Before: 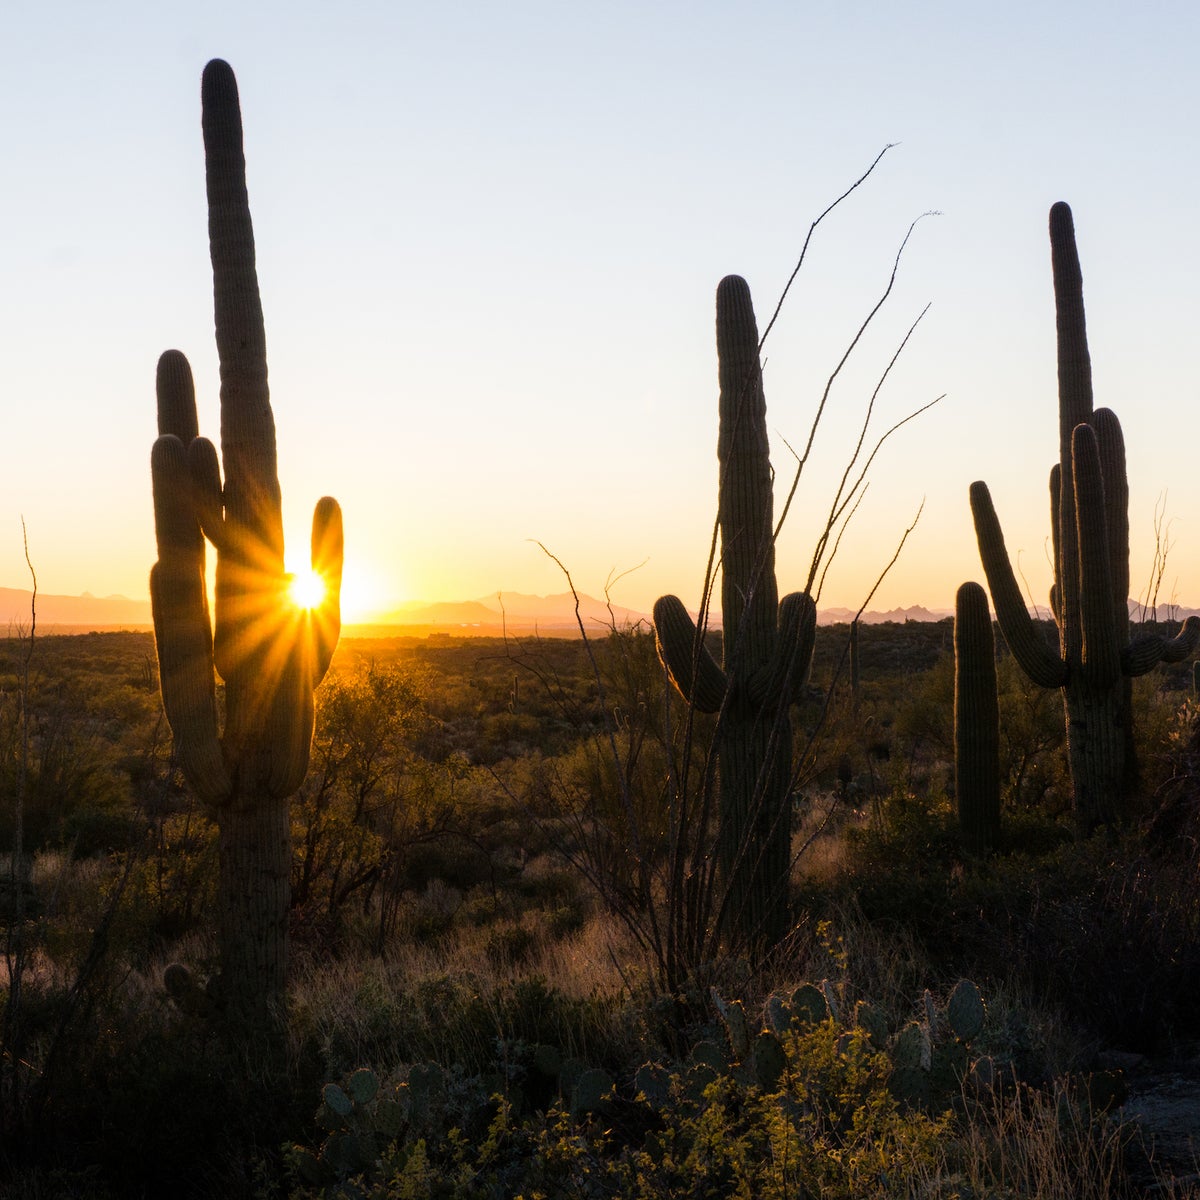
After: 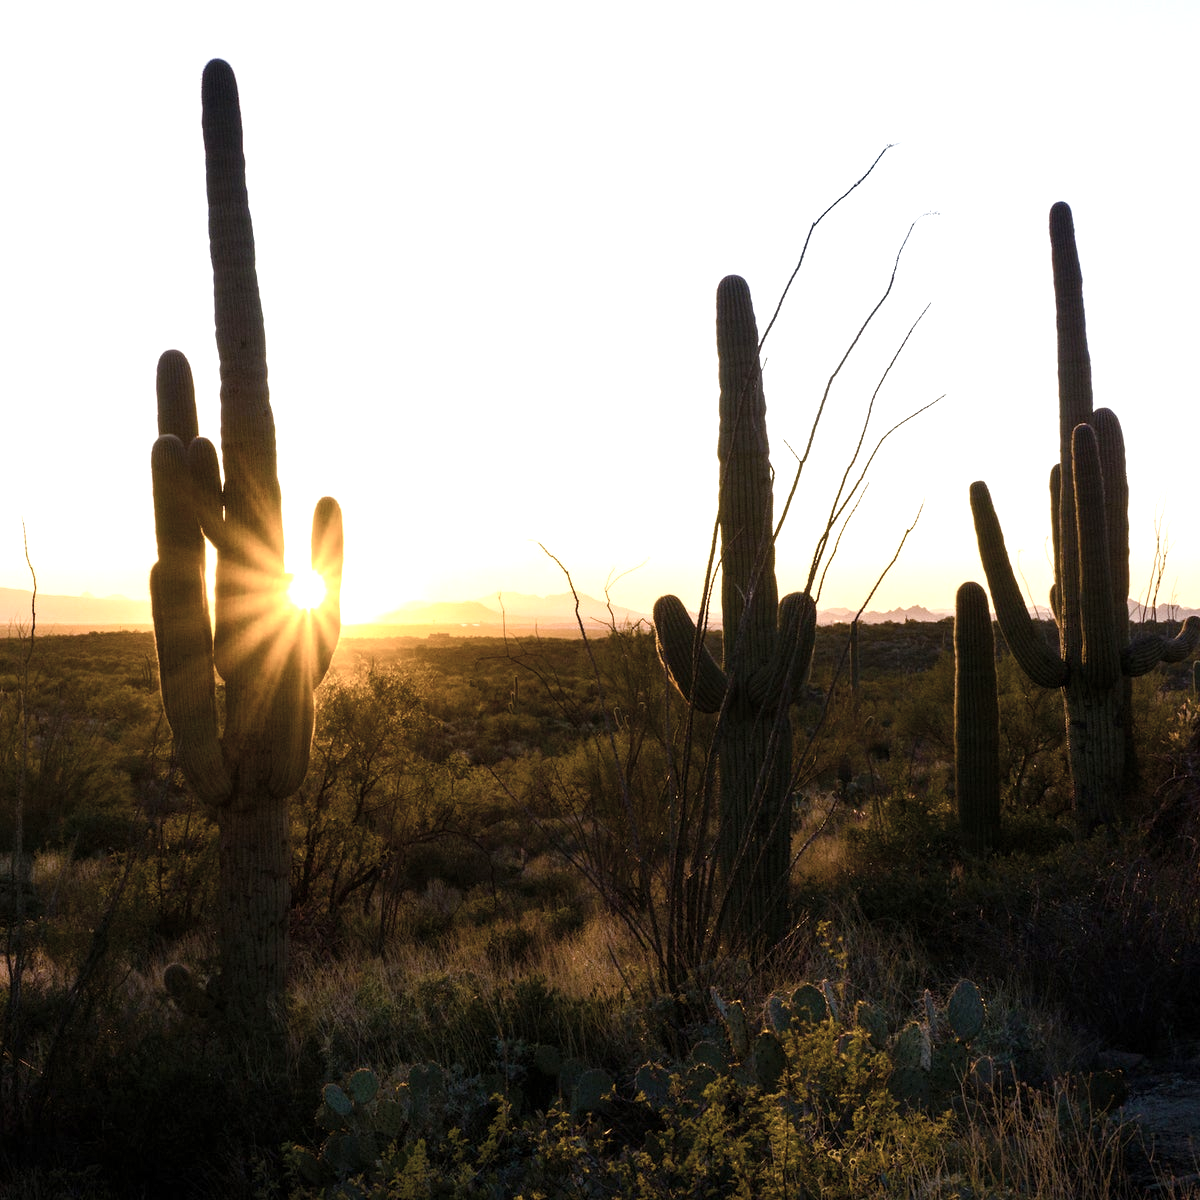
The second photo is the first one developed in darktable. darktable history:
color correction: saturation 0.57
color balance rgb: linear chroma grading › shadows -2.2%, linear chroma grading › highlights -15%, linear chroma grading › global chroma -10%, linear chroma grading › mid-tones -10%, perceptual saturation grading › global saturation 45%, perceptual saturation grading › highlights -50%, perceptual saturation grading › shadows 30%, perceptual brilliance grading › global brilliance 18%, global vibrance 45%
